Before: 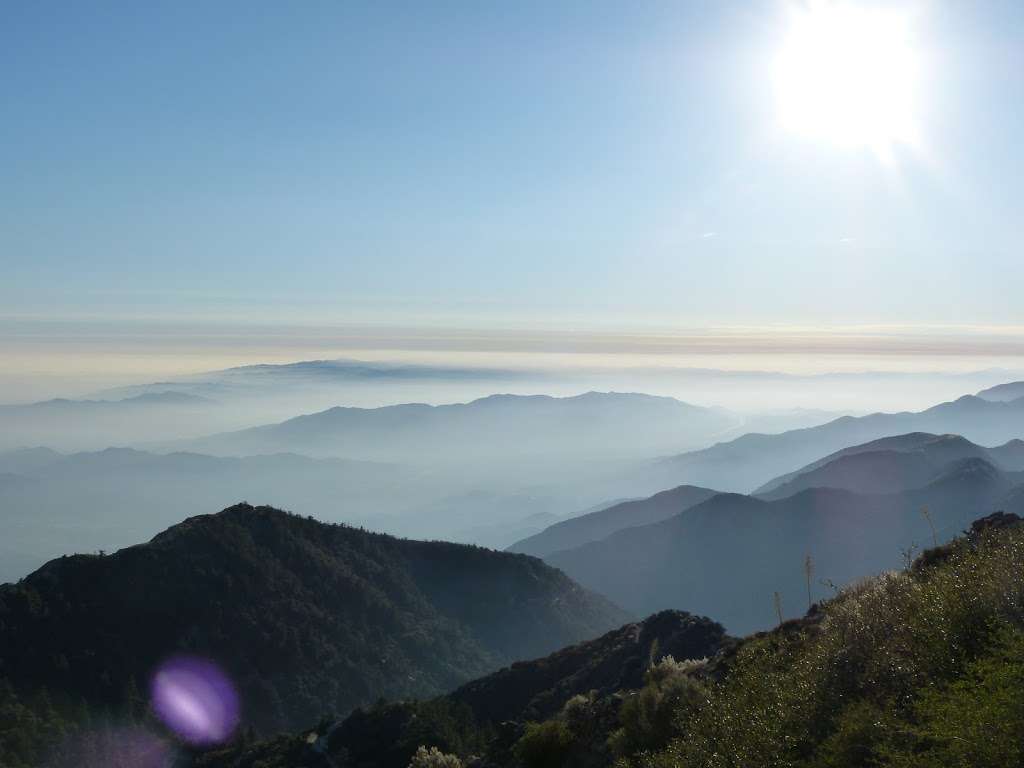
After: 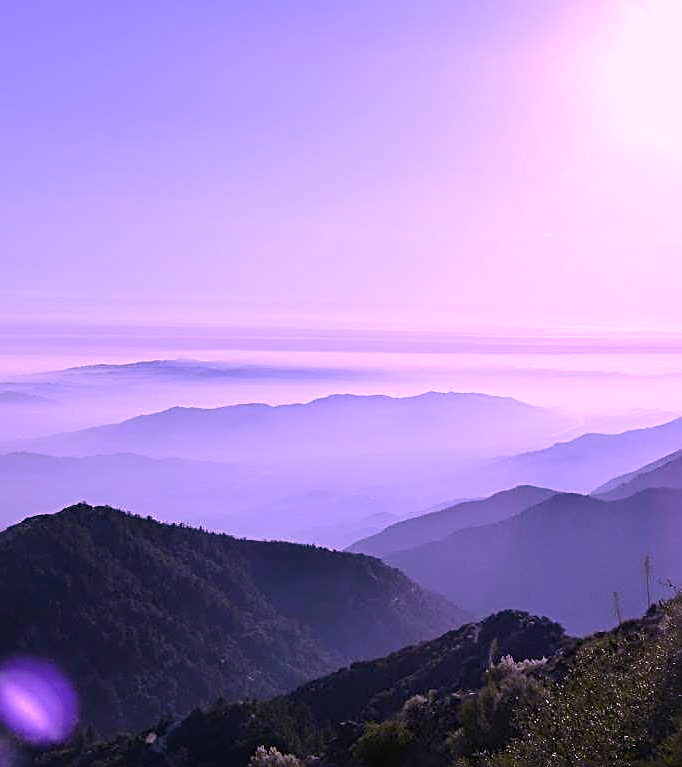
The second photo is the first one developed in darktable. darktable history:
crop and rotate: left 15.754%, right 17.579%
color correction: highlights a* 17.88, highlights b* 18.79
white balance: red 0.98, blue 1.61
sharpen: radius 2.676, amount 0.669
